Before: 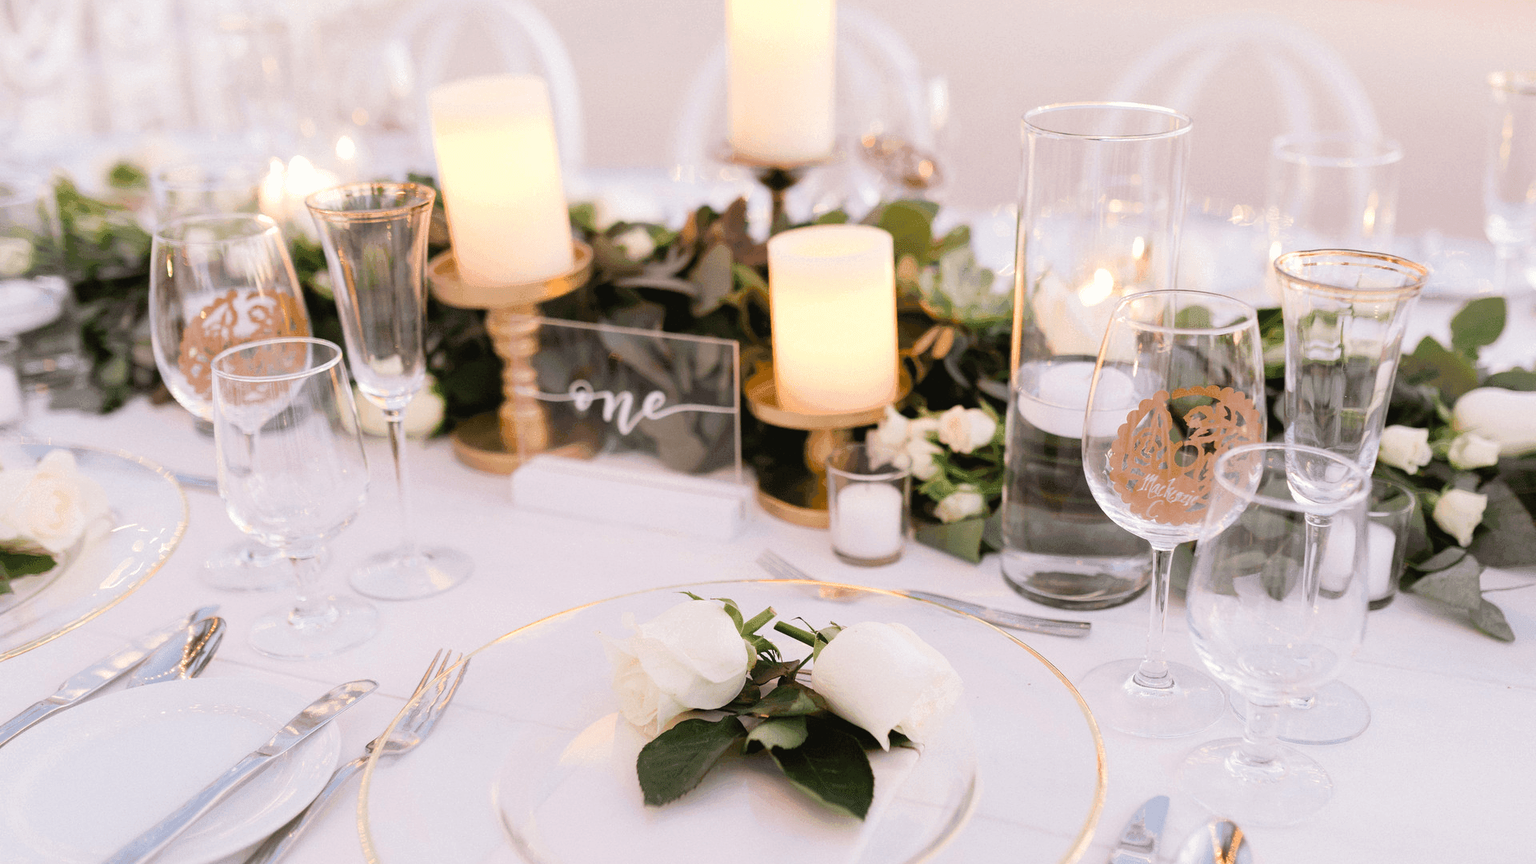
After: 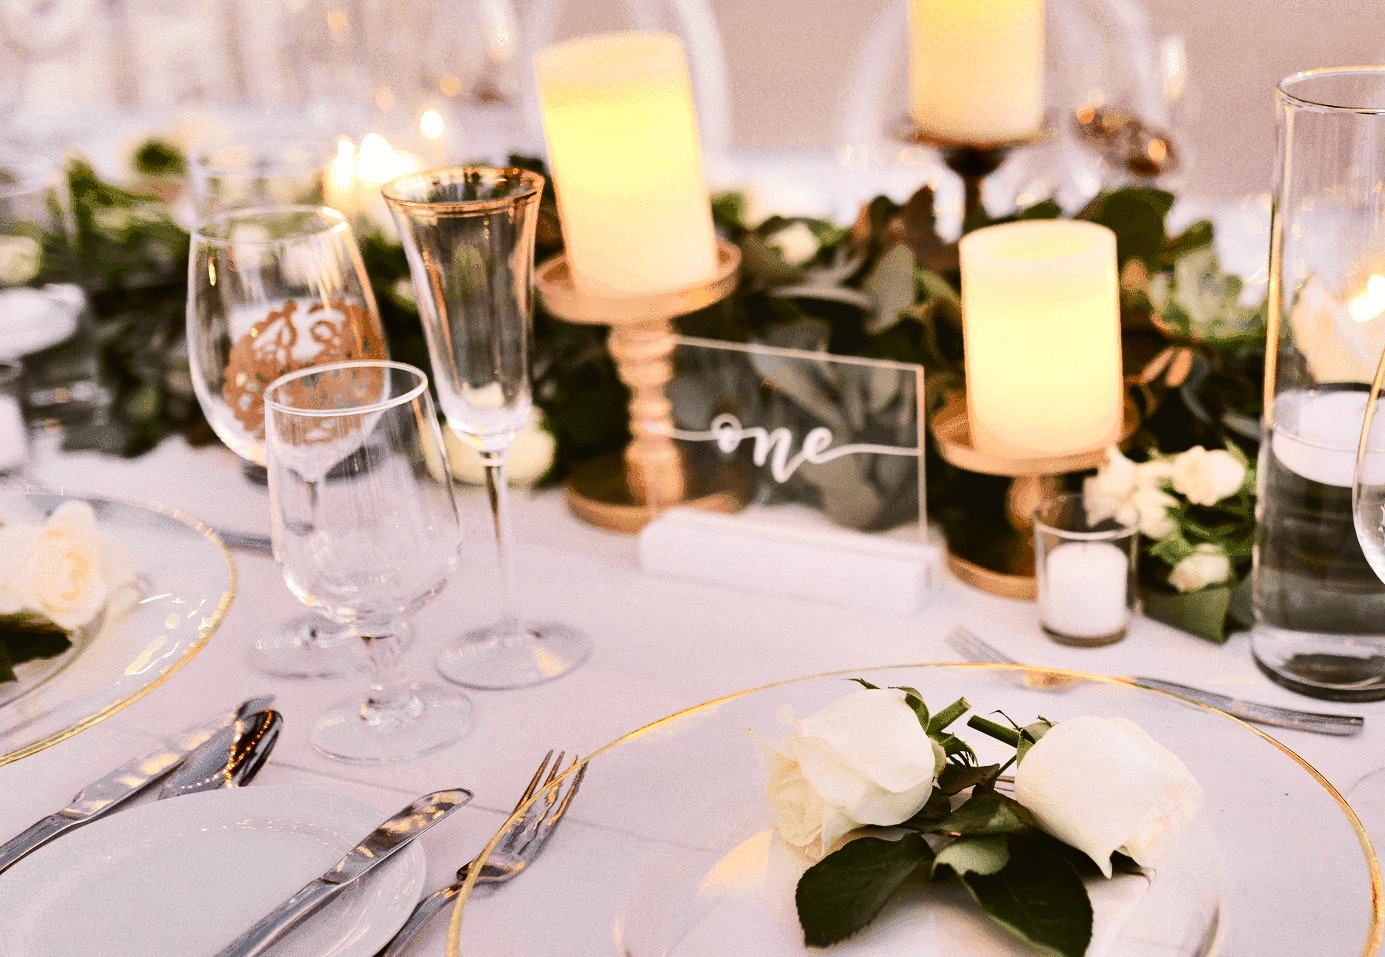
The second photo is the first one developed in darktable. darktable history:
shadows and highlights: shadows 24.29, highlights -79.15, soften with gaussian
crop: top 5.74%, right 27.849%, bottom 5.572%
tone curve: curves: ch0 [(0, 0.026) (0.184, 0.172) (0.391, 0.468) (0.446, 0.56) (0.605, 0.758) (0.831, 0.931) (0.992, 1)]; ch1 [(0, 0) (0.437, 0.447) (0.501, 0.502) (0.538, 0.539) (0.574, 0.589) (0.617, 0.64) (0.699, 0.749) (0.859, 0.919) (1, 1)]; ch2 [(0, 0) (0.33, 0.301) (0.421, 0.443) (0.447, 0.482) (0.499, 0.509) (0.538, 0.564) (0.585, 0.615) (0.664, 0.664) (1, 1)], color space Lab, independent channels, preserve colors none
